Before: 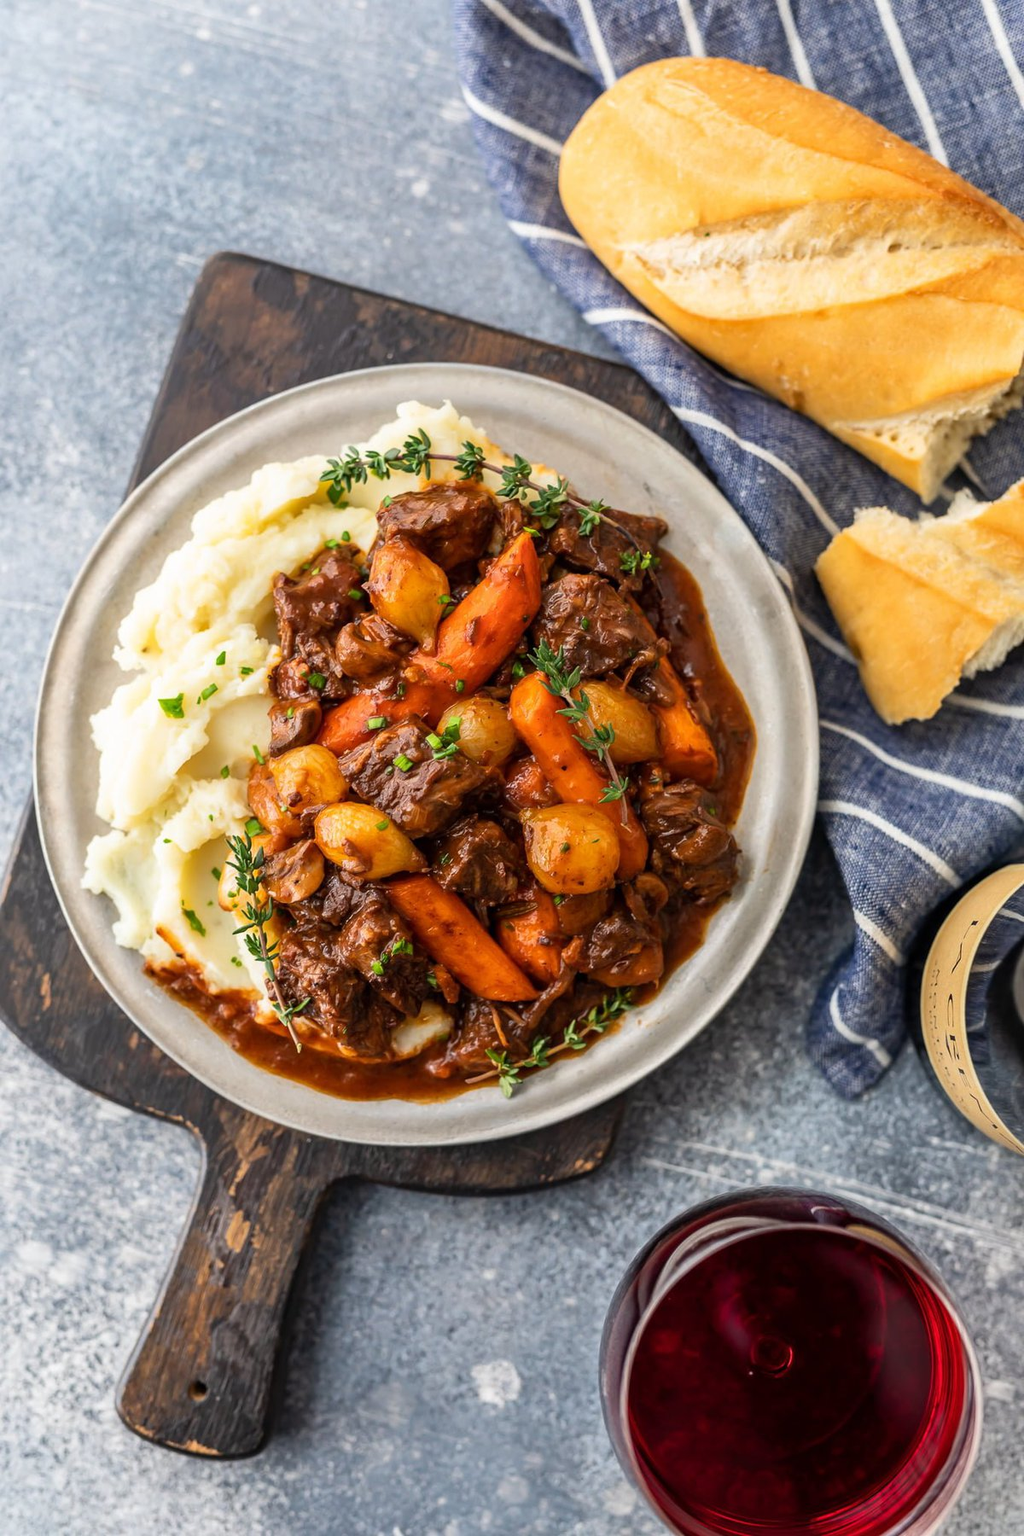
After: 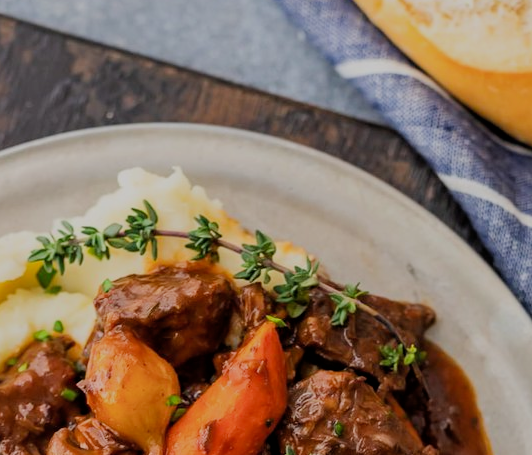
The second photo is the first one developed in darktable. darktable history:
filmic rgb: black relative exposure -7.65 EV, white relative exposure 4.56 EV, threshold 5.95 EV, hardness 3.61, enable highlight reconstruction true
crop: left 28.929%, top 16.816%, right 26.651%, bottom 57.875%
shadows and highlights: shadows 25.66, white point adjustment -2.89, highlights -30.01
exposure: black level correction 0.001, compensate highlight preservation false
